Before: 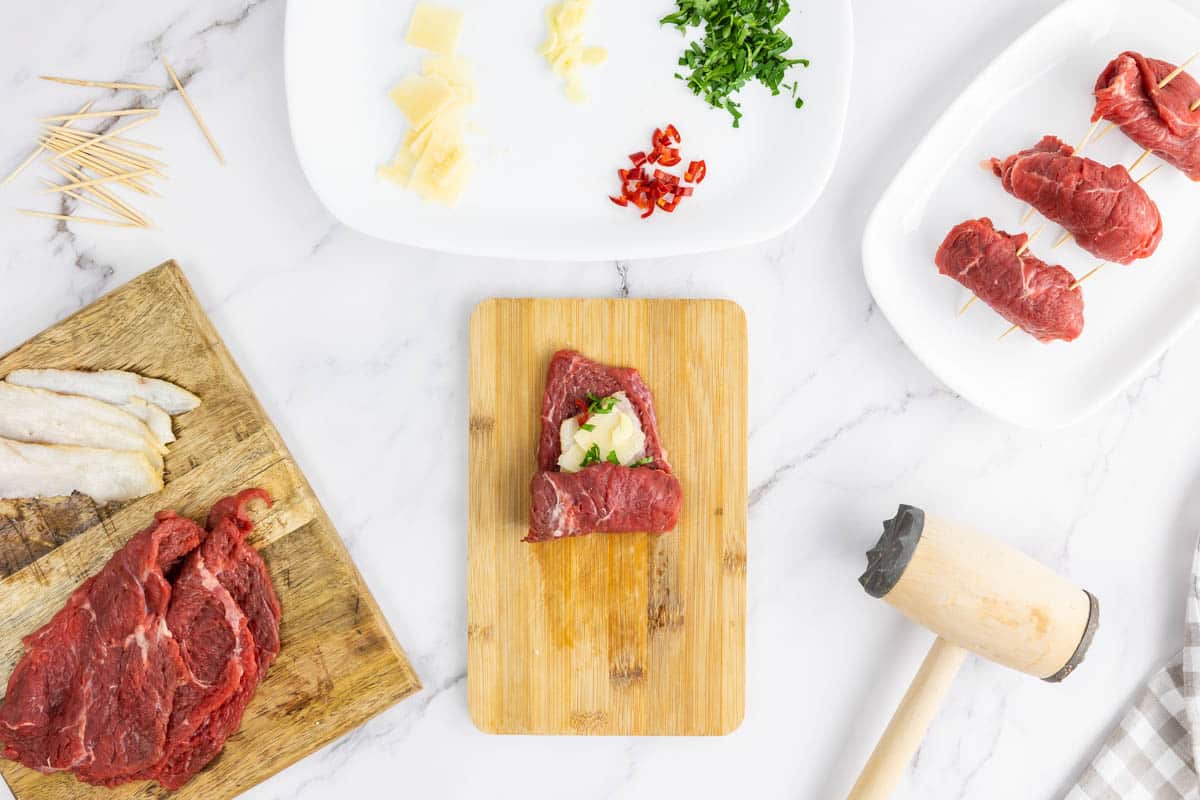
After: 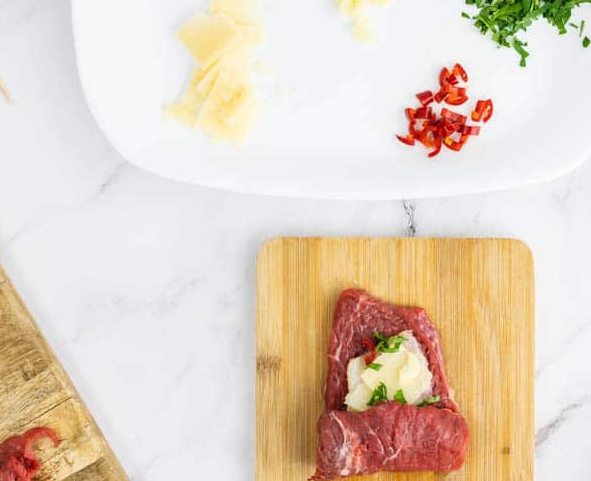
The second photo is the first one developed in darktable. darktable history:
crop: left 17.82%, top 7.736%, right 32.911%, bottom 32.109%
